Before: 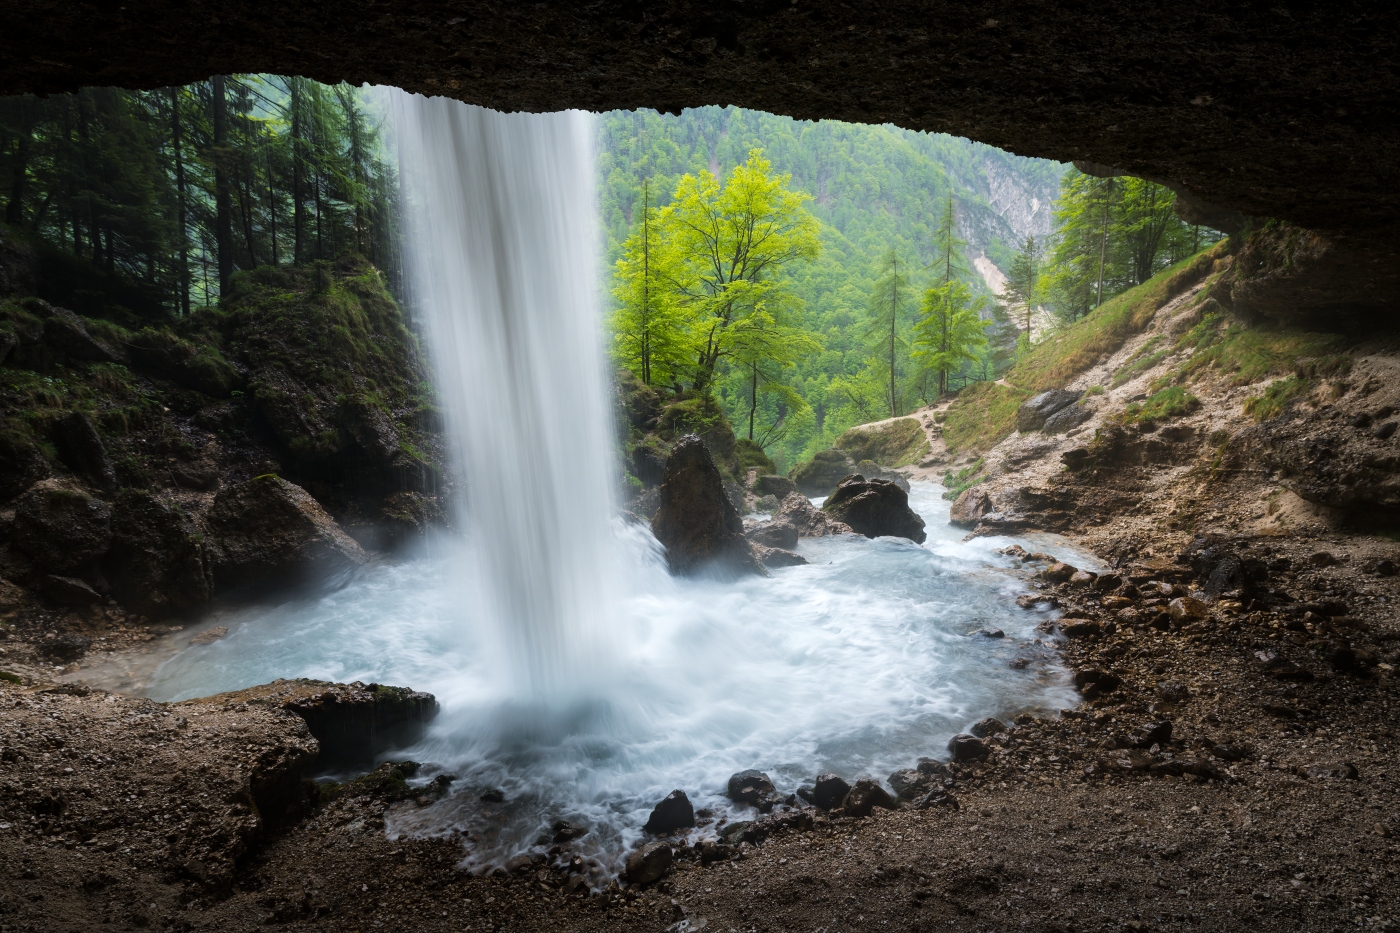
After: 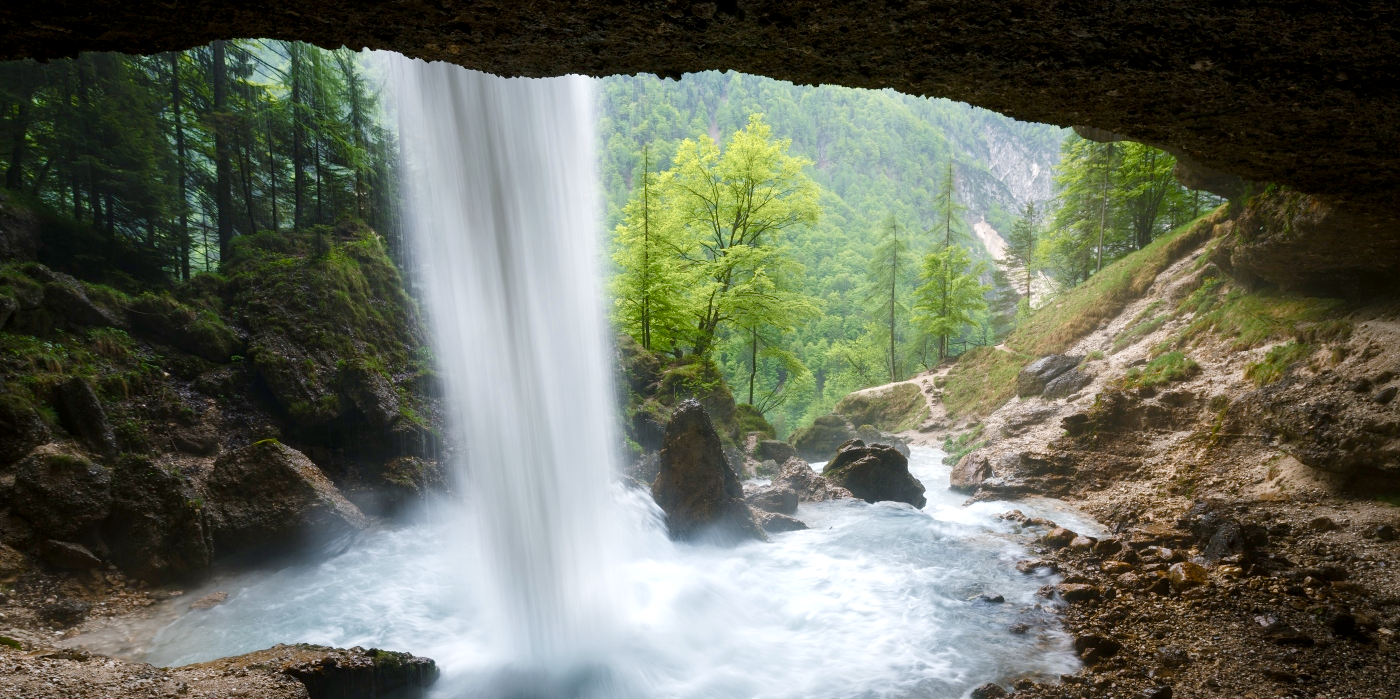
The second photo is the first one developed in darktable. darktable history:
crop: top 3.857%, bottom 21.132%
exposure: black level correction 0.001, exposure 0.5 EV, compensate exposure bias true, compensate highlight preservation false
color balance rgb: shadows lift › chroma 1%, shadows lift › hue 113°, highlights gain › chroma 0.2%, highlights gain › hue 333°, perceptual saturation grading › global saturation 20%, perceptual saturation grading › highlights -50%, perceptual saturation grading › shadows 25%, contrast -10%
